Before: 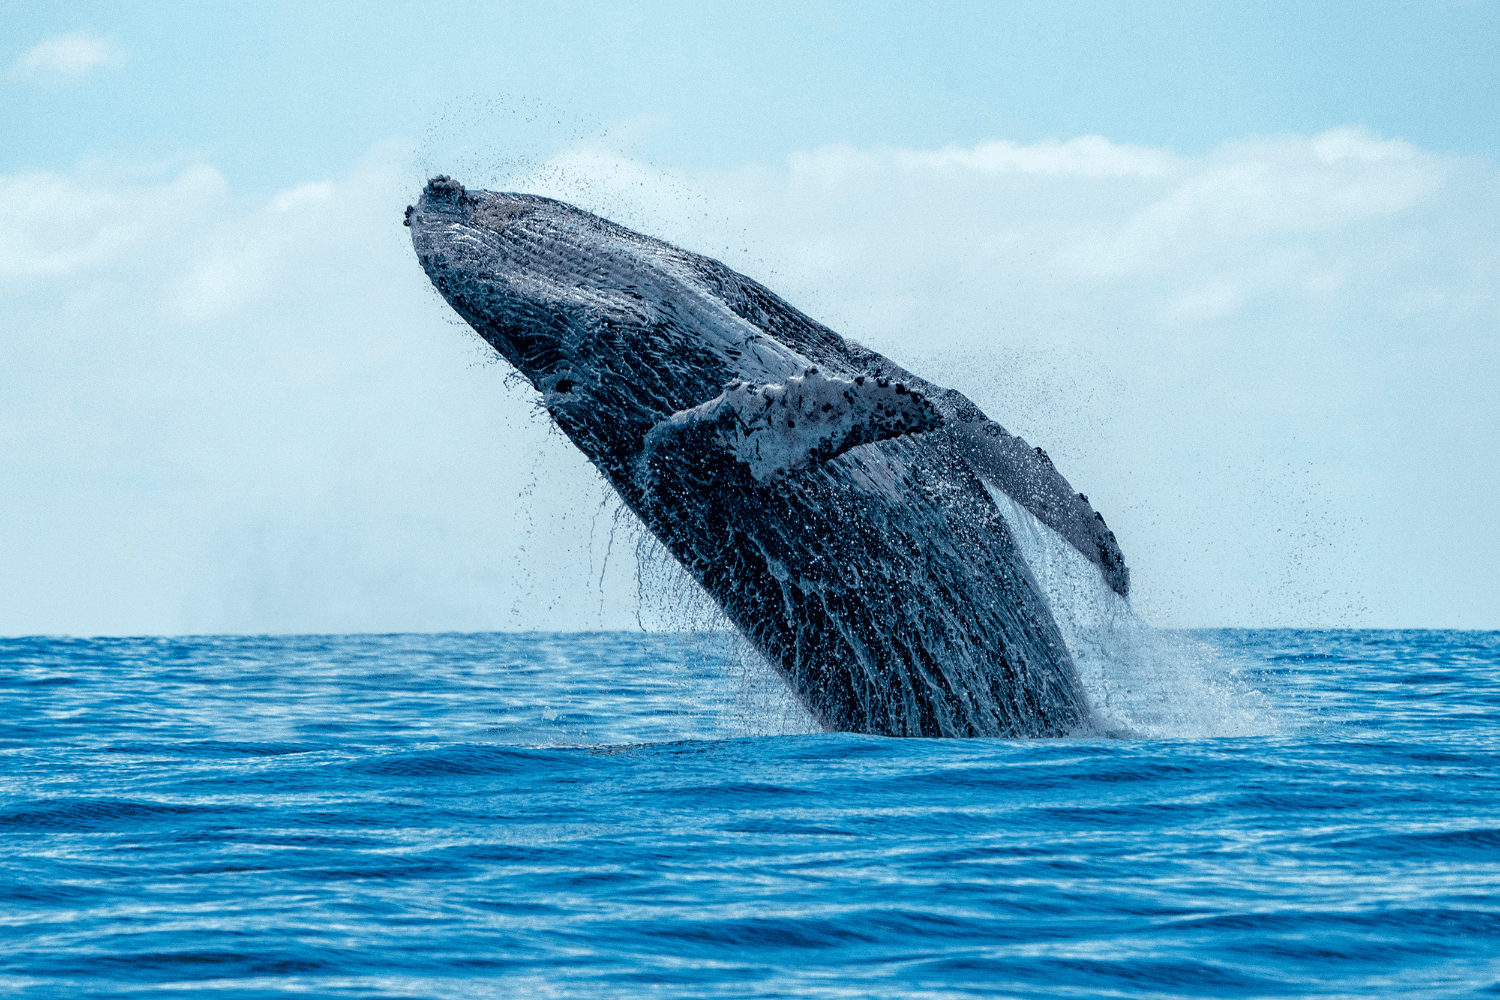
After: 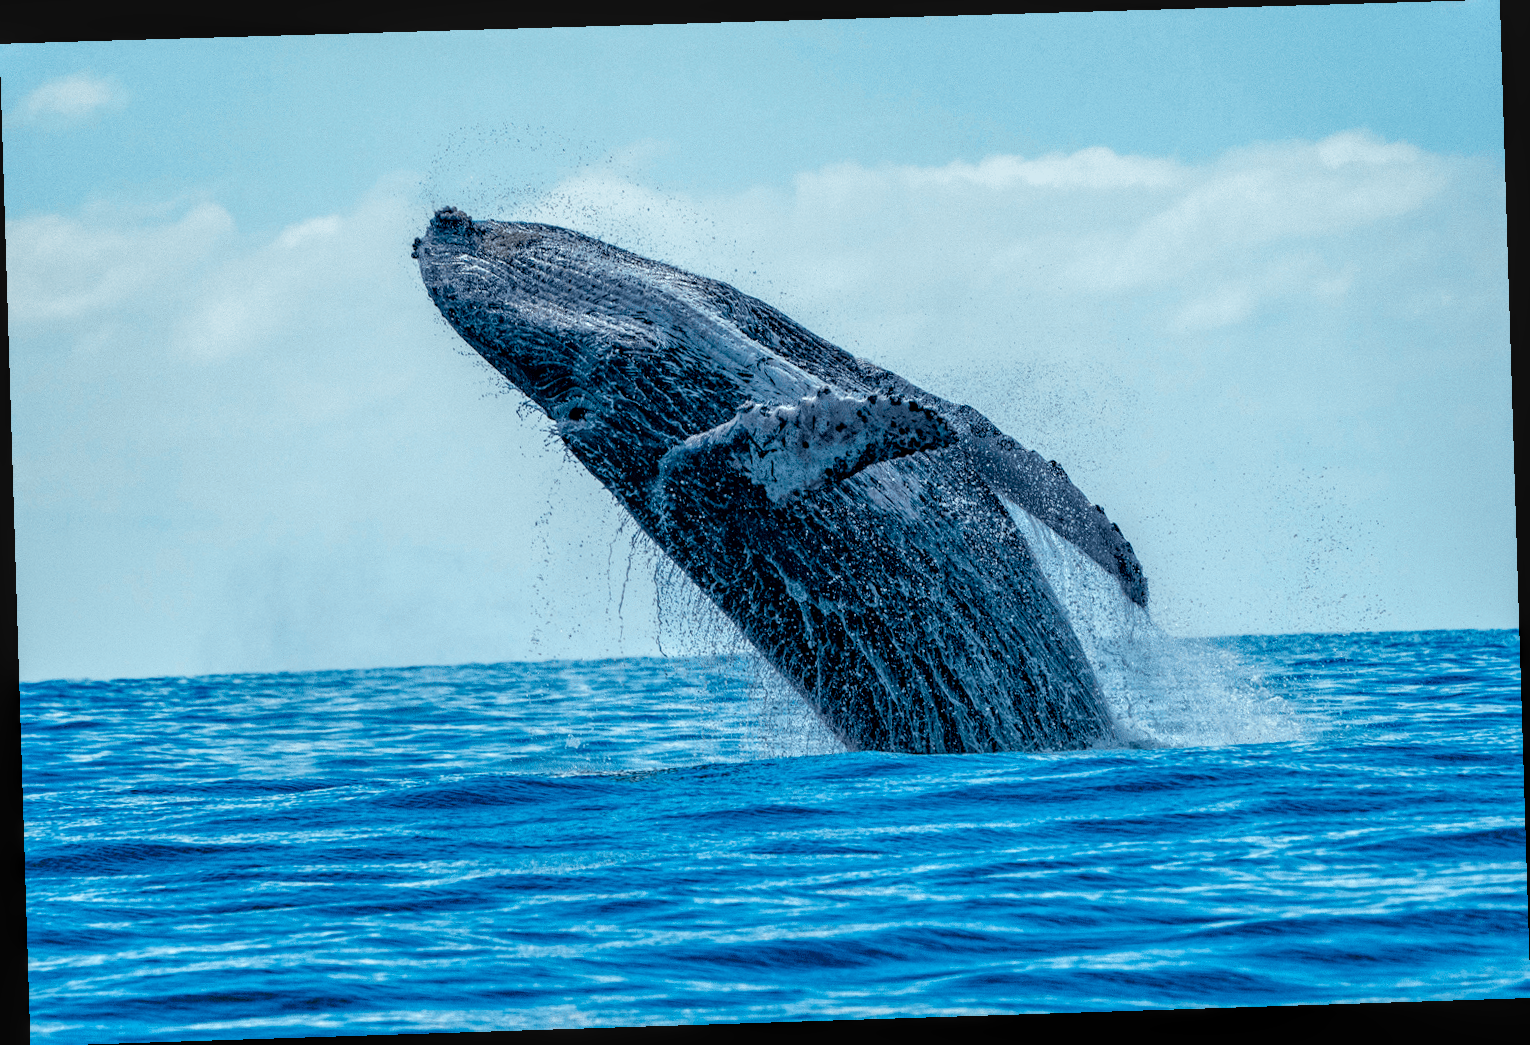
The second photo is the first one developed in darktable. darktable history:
color balance rgb: perceptual saturation grading › global saturation 20%, global vibrance 20%
rotate and perspective: rotation -1.77°, lens shift (horizontal) 0.004, automatic cropping off
local contrast: on, module defaults
